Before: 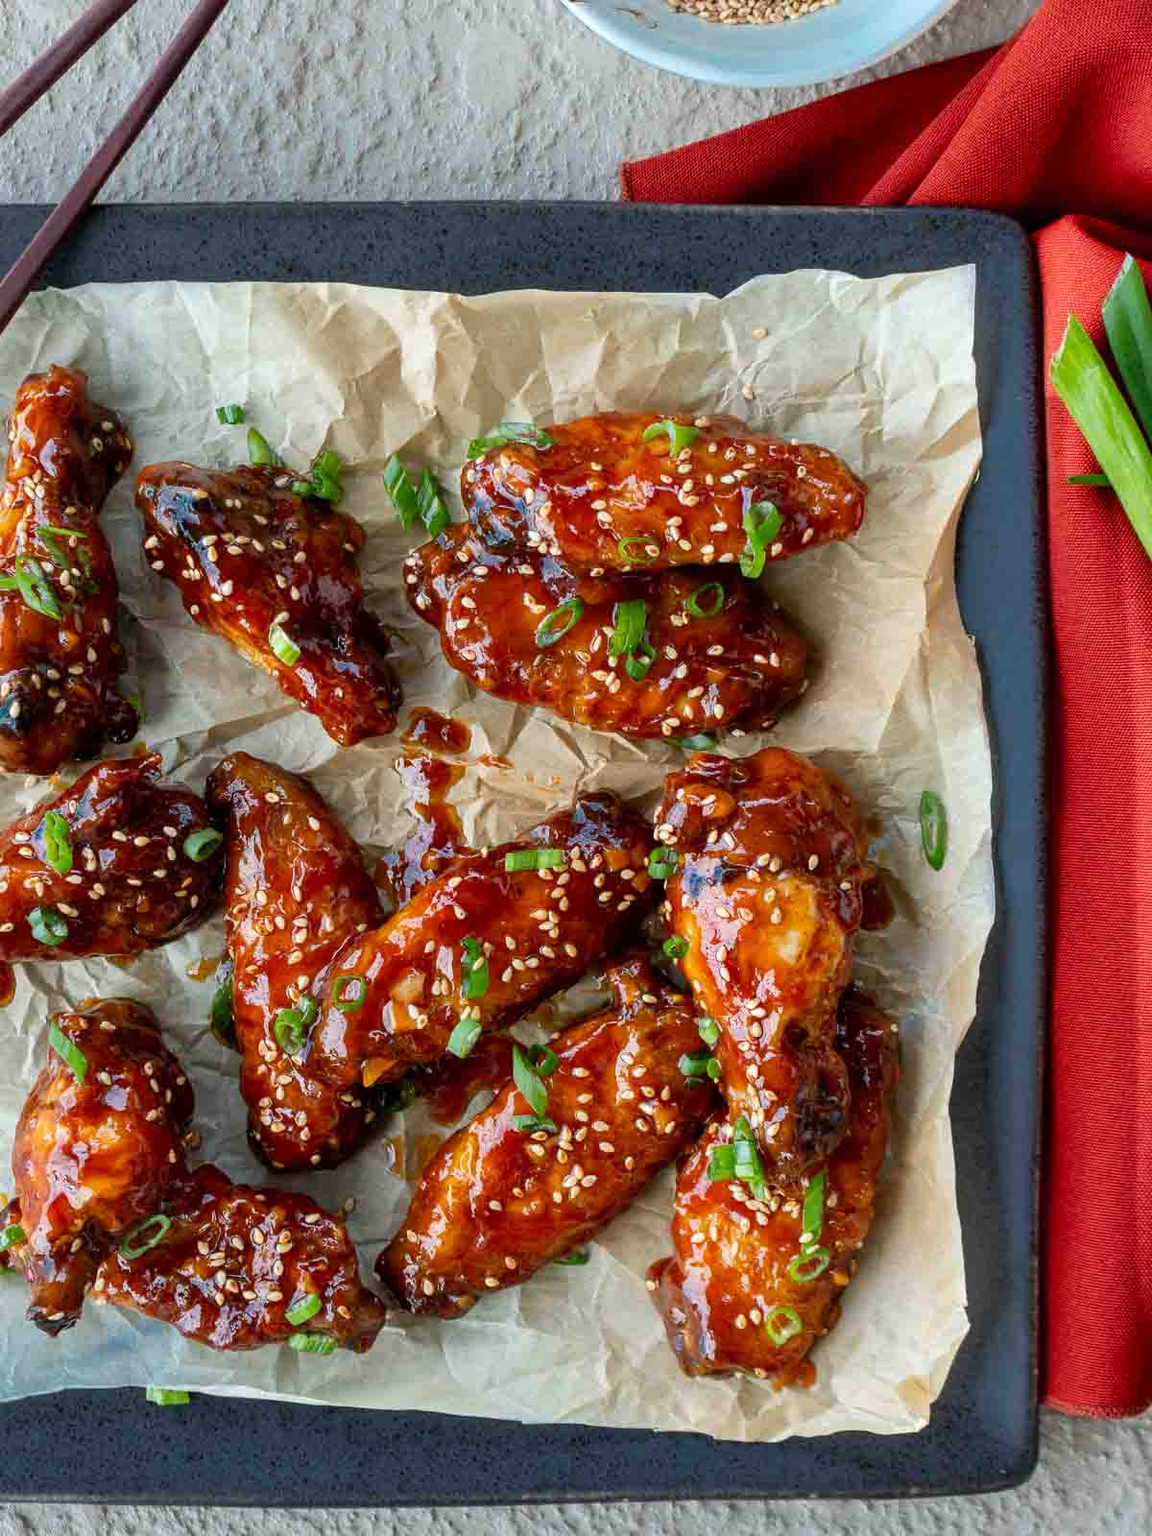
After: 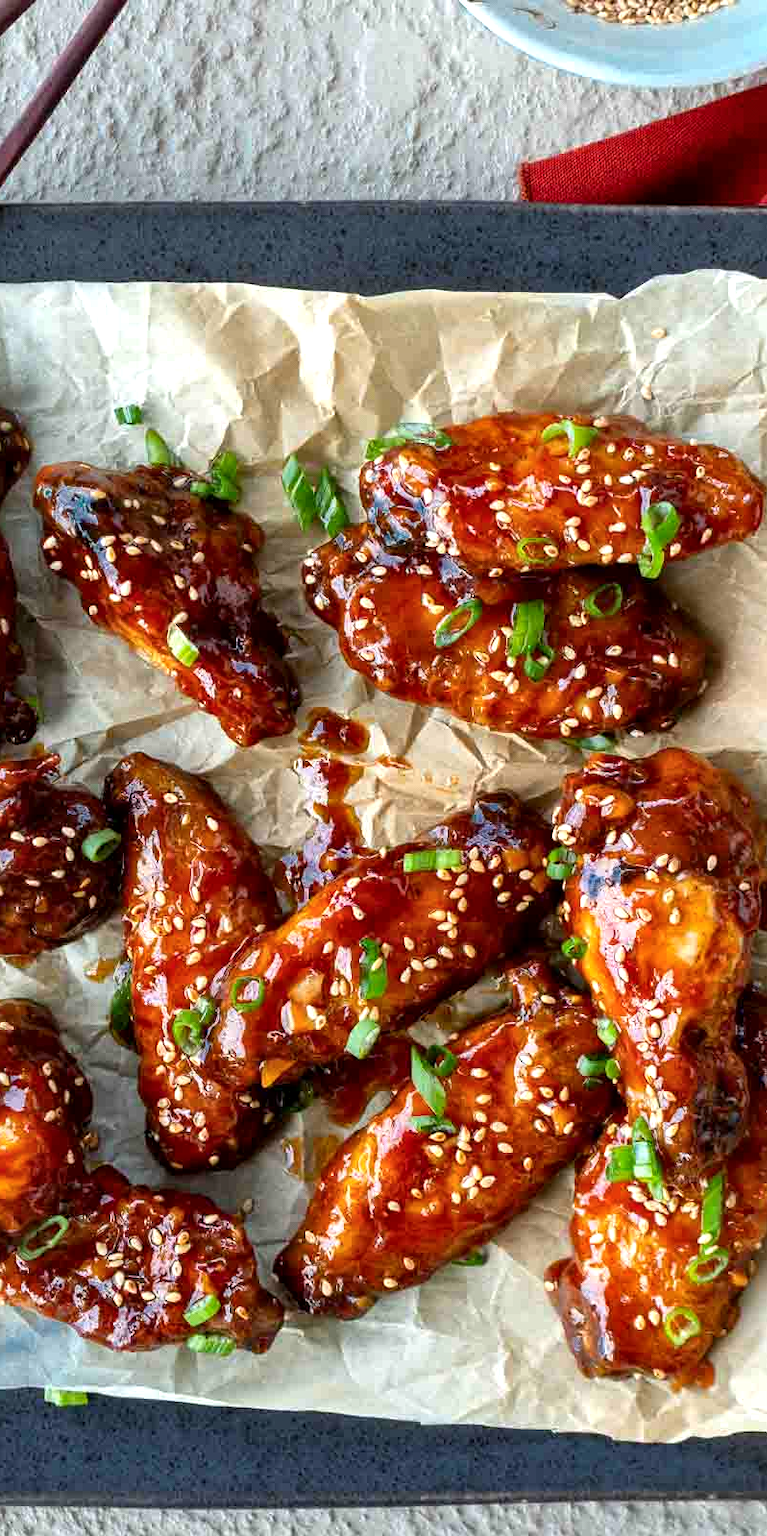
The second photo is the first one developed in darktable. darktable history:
local contrast: mode bilateral grid, contrast 20, coarseness 51, detail 130%, midtone range 0.2
crop and rotate: left 8.862%, right 24.544%
color balance rgb: perceptual saturation grading › global saturation 0.094%, perceptual brilliance grading › global brilliance 12.133%
